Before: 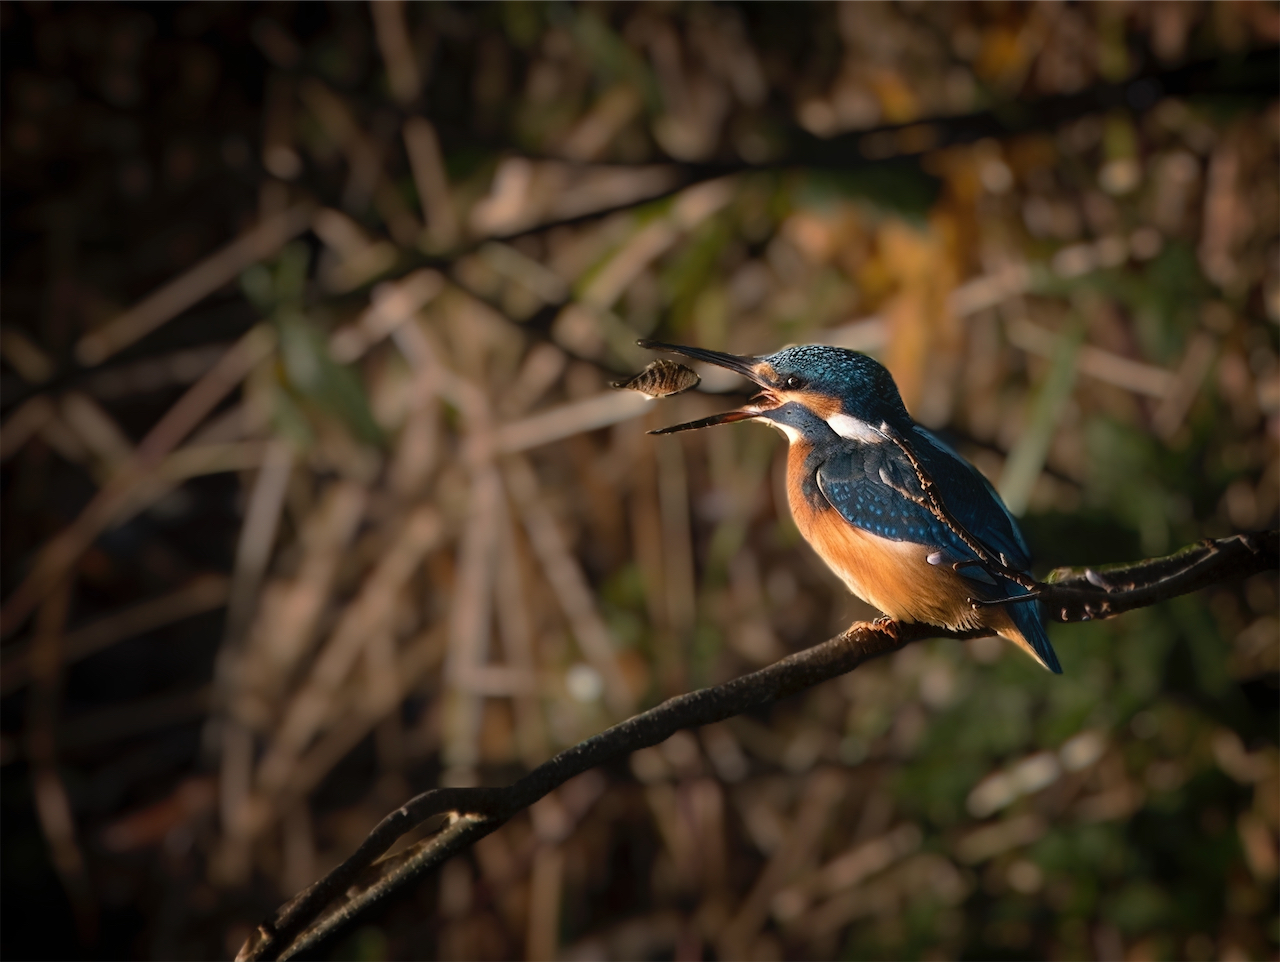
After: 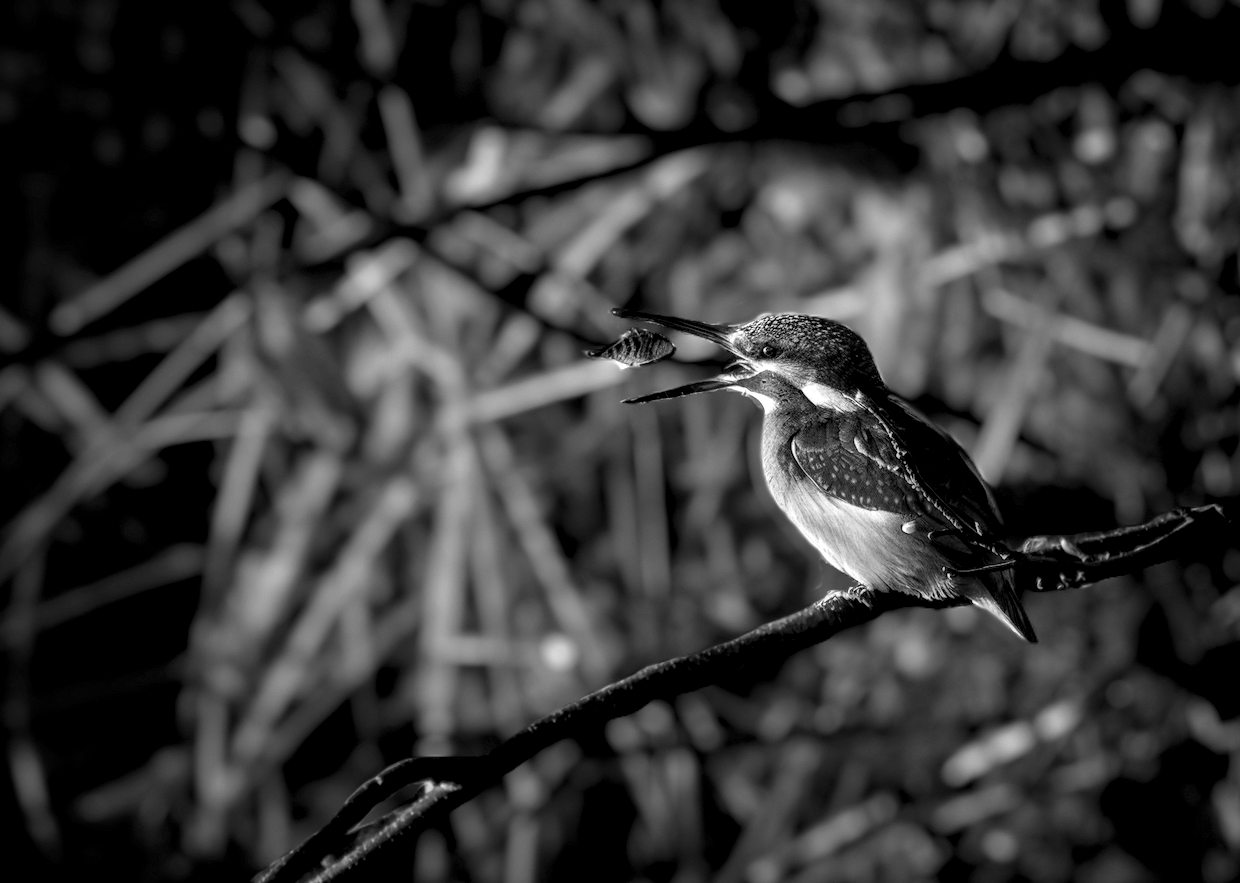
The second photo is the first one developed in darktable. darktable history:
crop: left 1.964%, top 3.251%, right 1.122%, bottom 4.933%
local contrast: highlights 19%, detail 186%
monochrome: a 73.58, b 64.21
